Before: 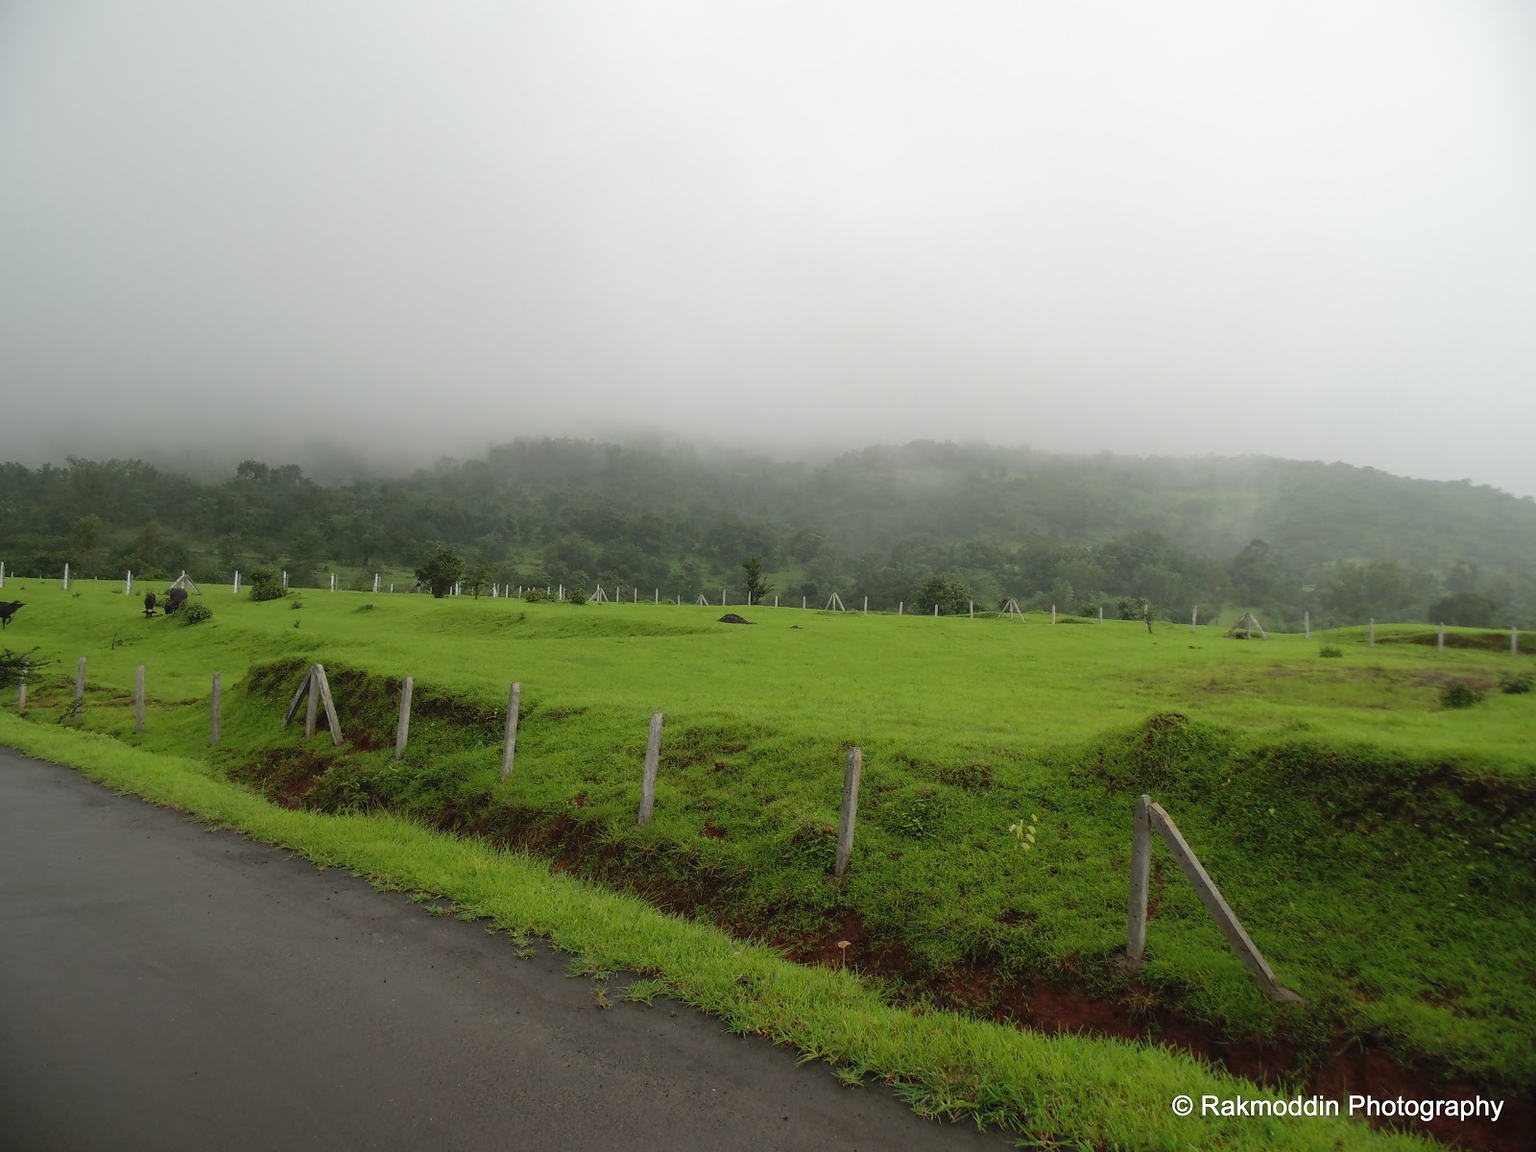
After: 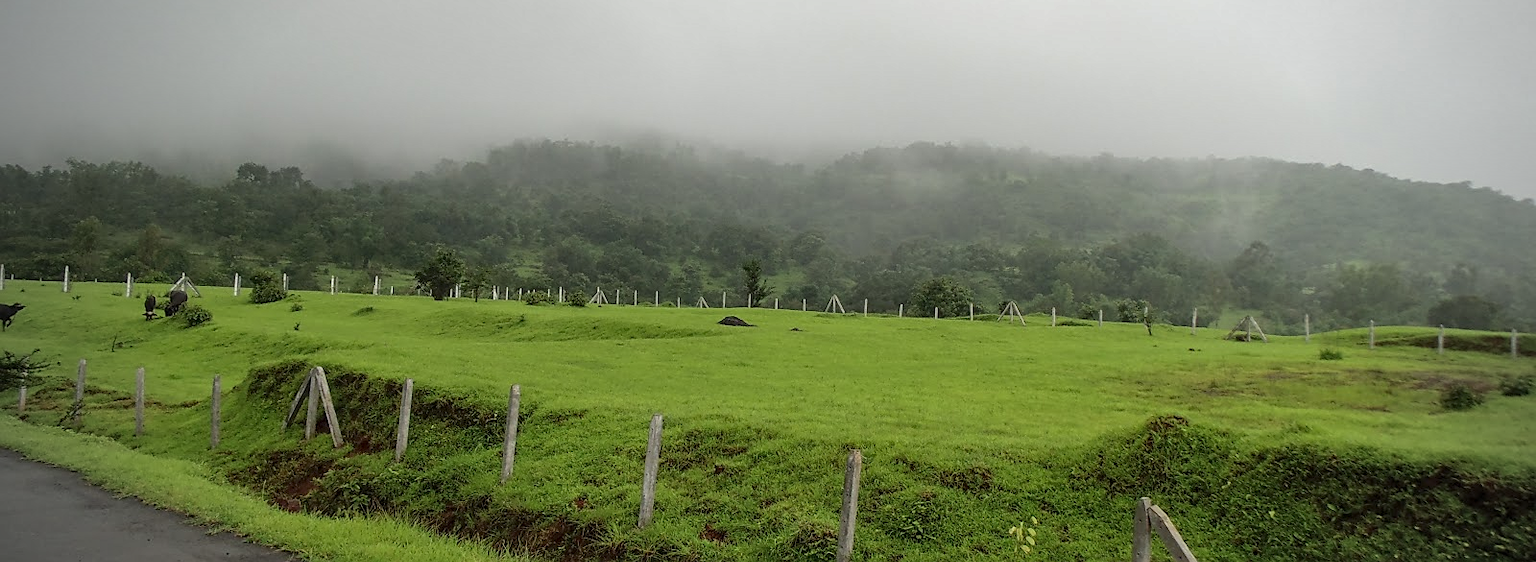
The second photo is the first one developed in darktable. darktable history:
vignetting: fall-off start 79.24%, width/height ratio 1.326
local contrast: on, module defaults
crop and rotate: top 25.912%, bottom 25.19%
sharpen: on, module defaults
shadows and highlights: white point adjustment 1.04, soften with gaussian
